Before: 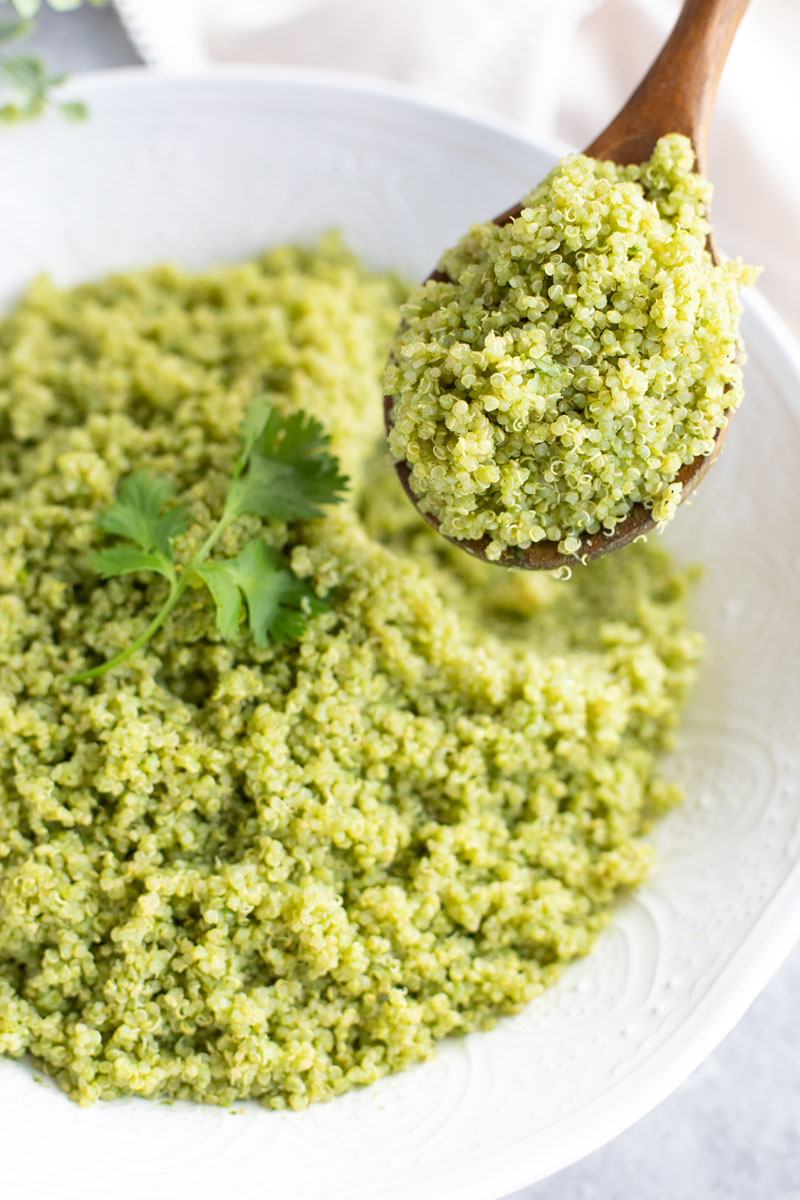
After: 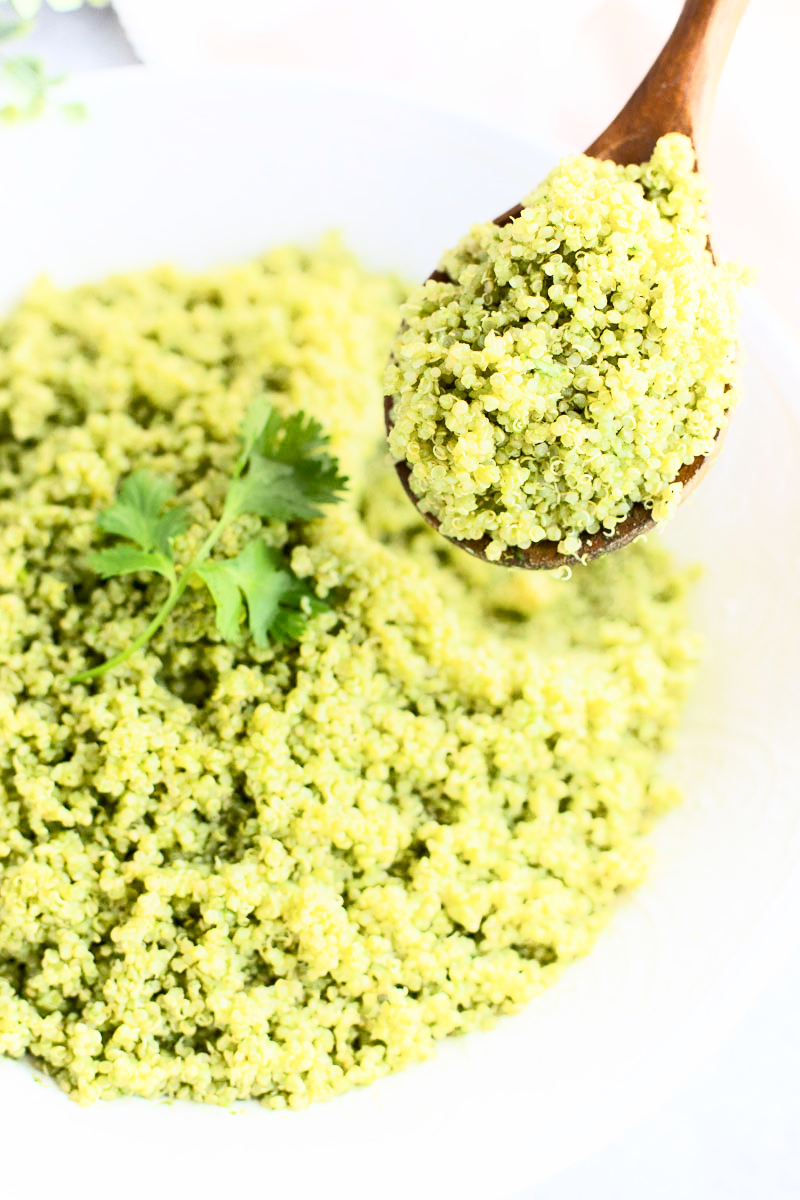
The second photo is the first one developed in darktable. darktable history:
contrast brightness saturation: contrast 0.199, brightness 0.161, saturation 0.229
shadows and highlights: shadows -61.97, white point adjustment -5.34, highlights 61.42
